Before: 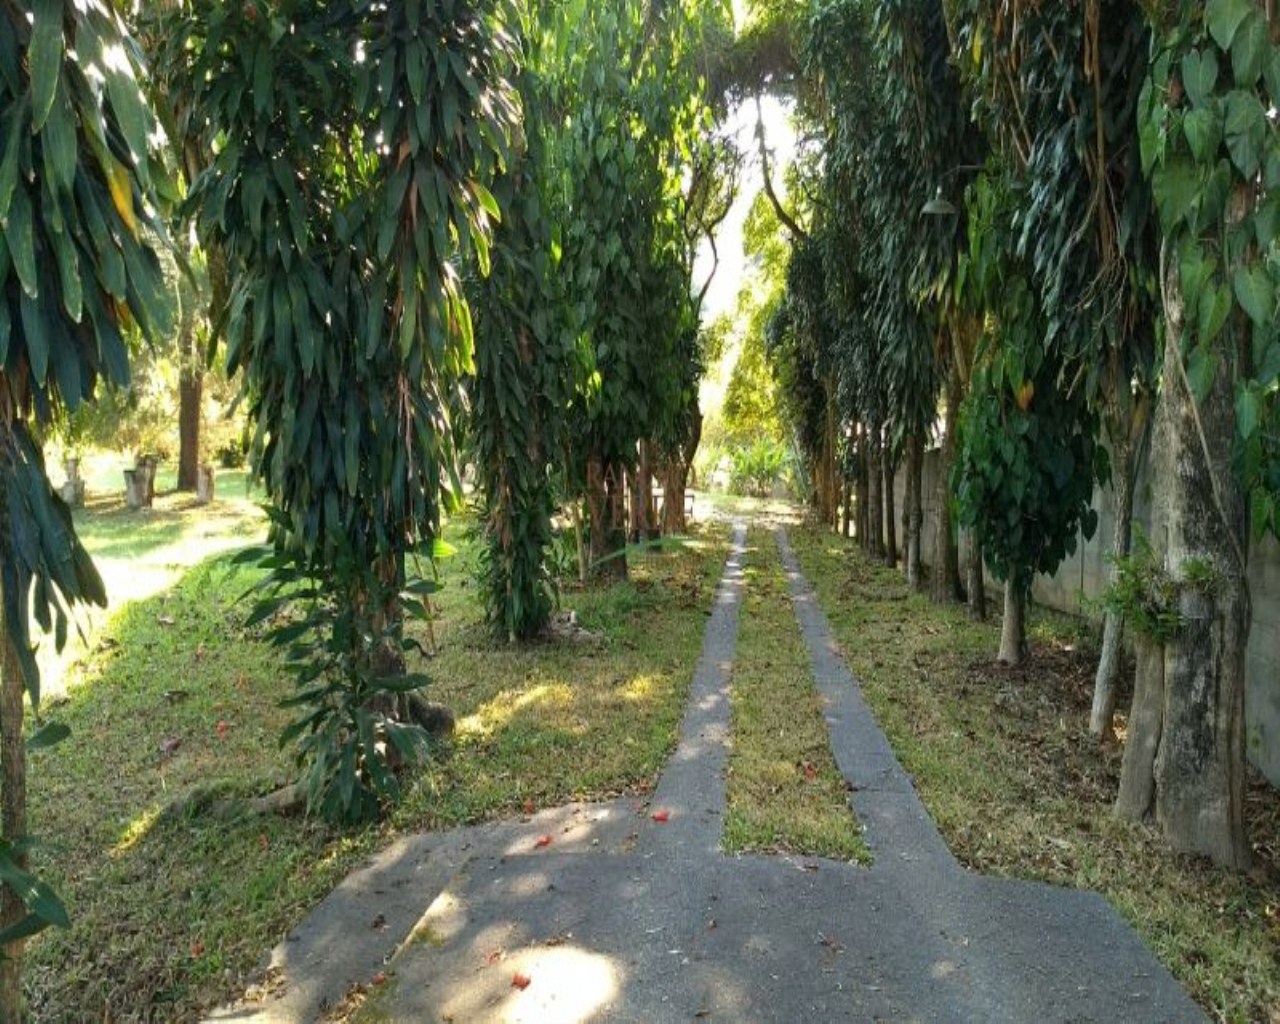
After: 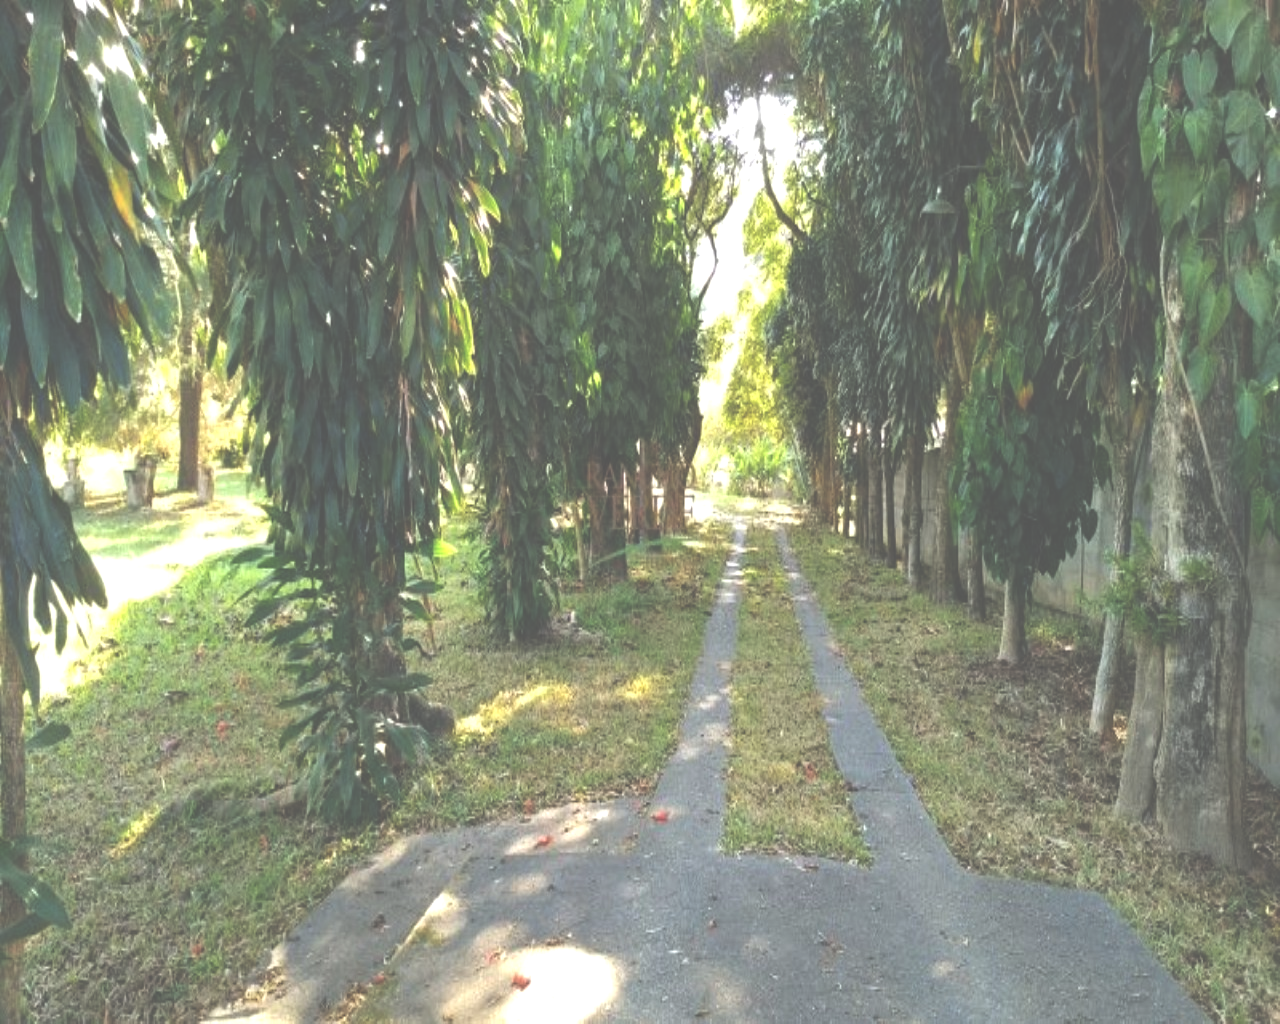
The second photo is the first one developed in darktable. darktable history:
exposure: black level correction -0.07, exposure 0.503 EV, compensate highlight preservation false
